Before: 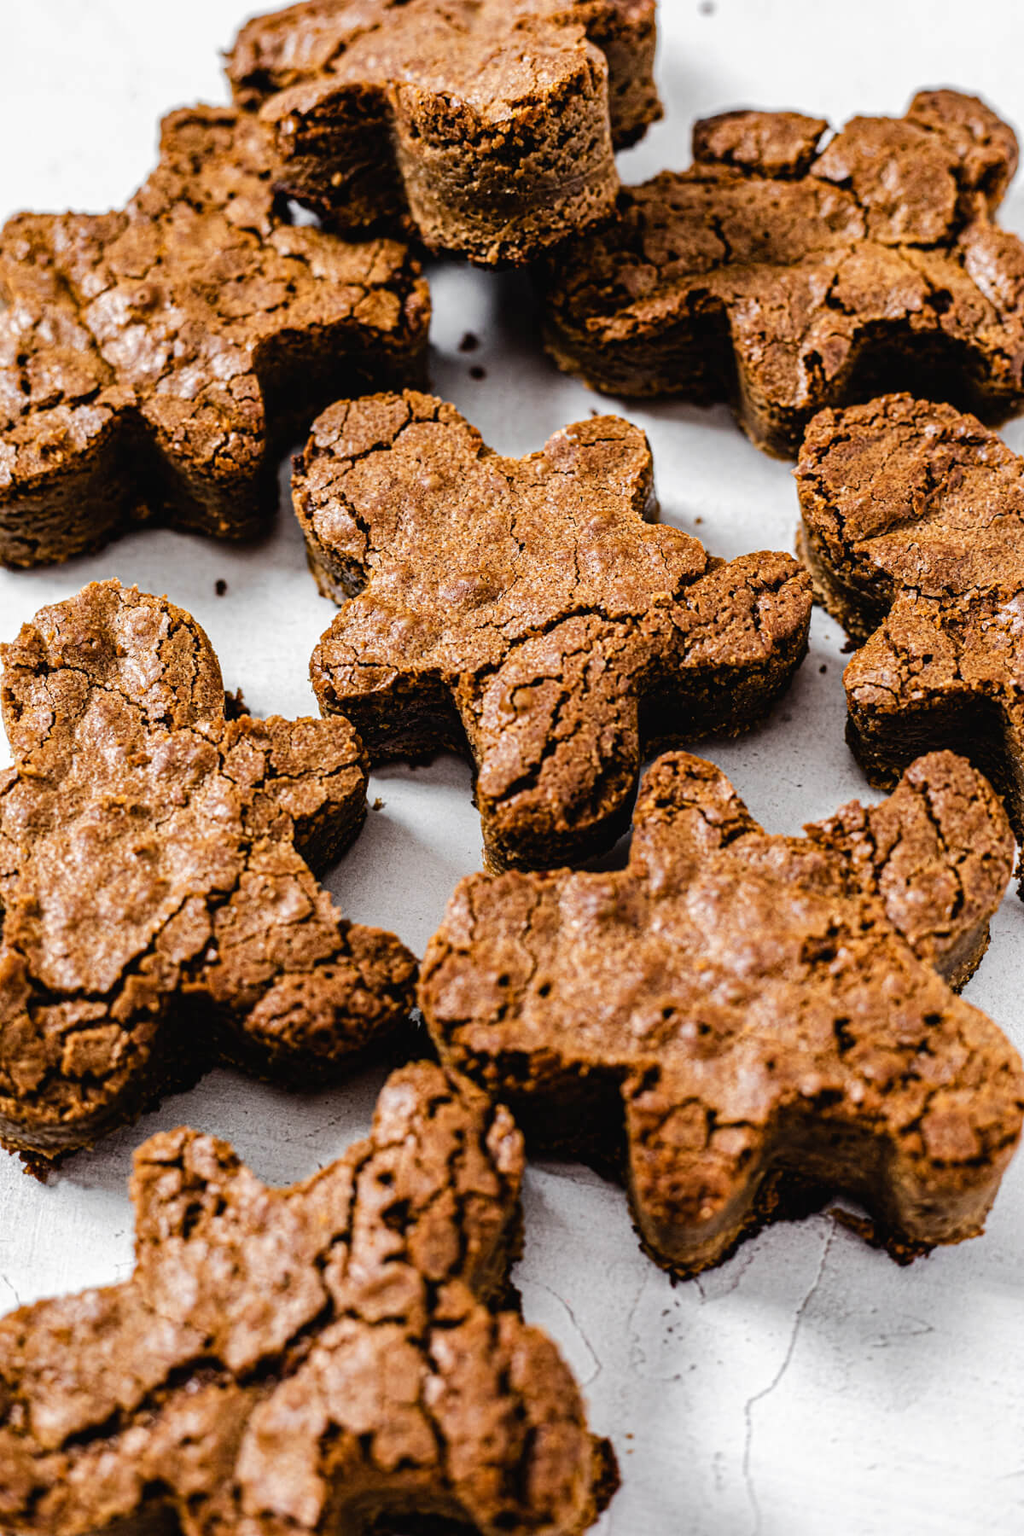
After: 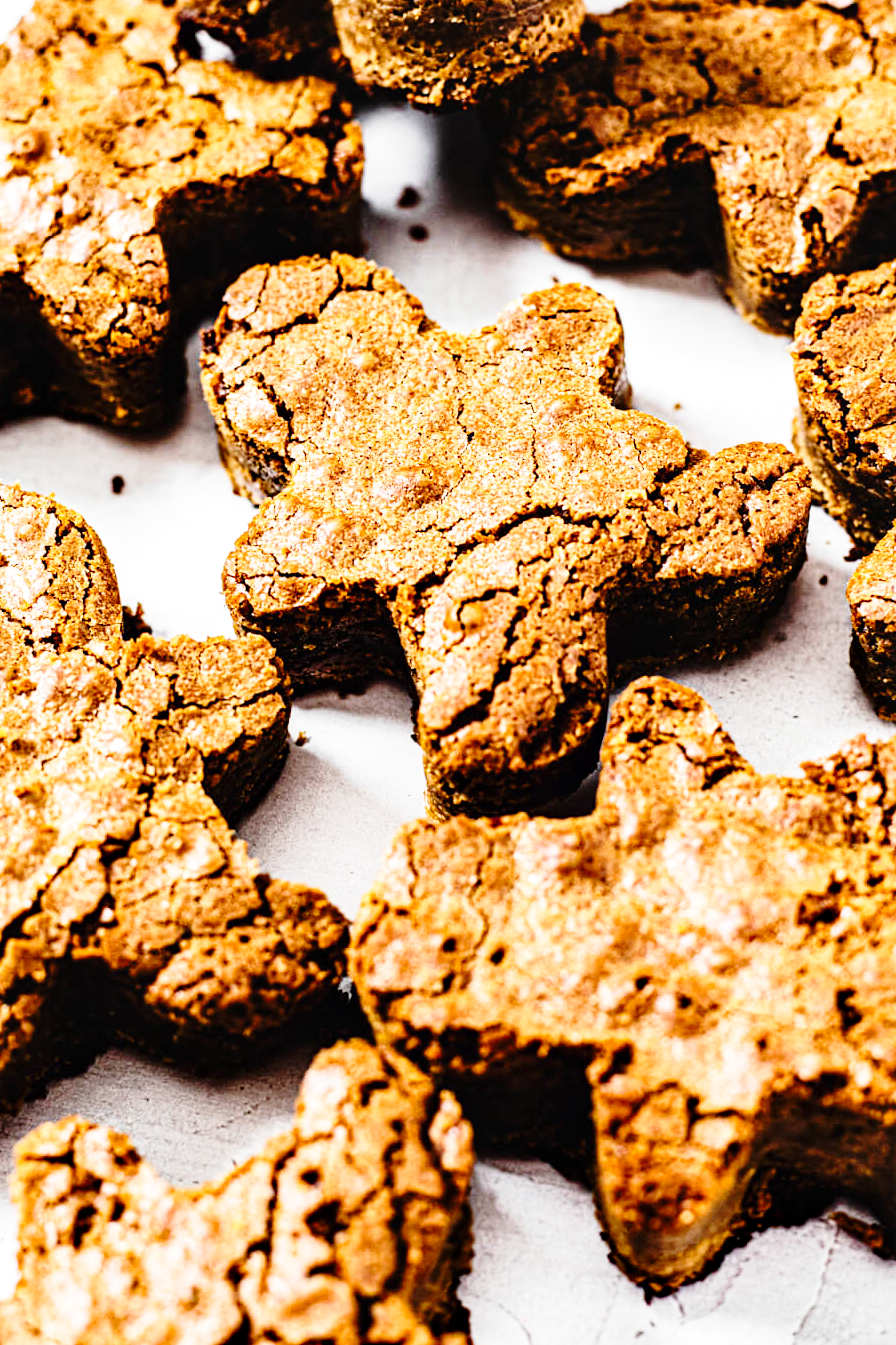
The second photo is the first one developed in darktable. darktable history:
crop and rotate: left 11.831%, top 11.346%, right 13.429%, bottom 13.899%
base curve: curves: ch0 [(0, 0) (0.028, 0.03) (0.105, 0.232) (0.387, 0.748) (0.754, 0.968) (1, 1)], fusion 1, exposure shift 0.576, preserve colors none
